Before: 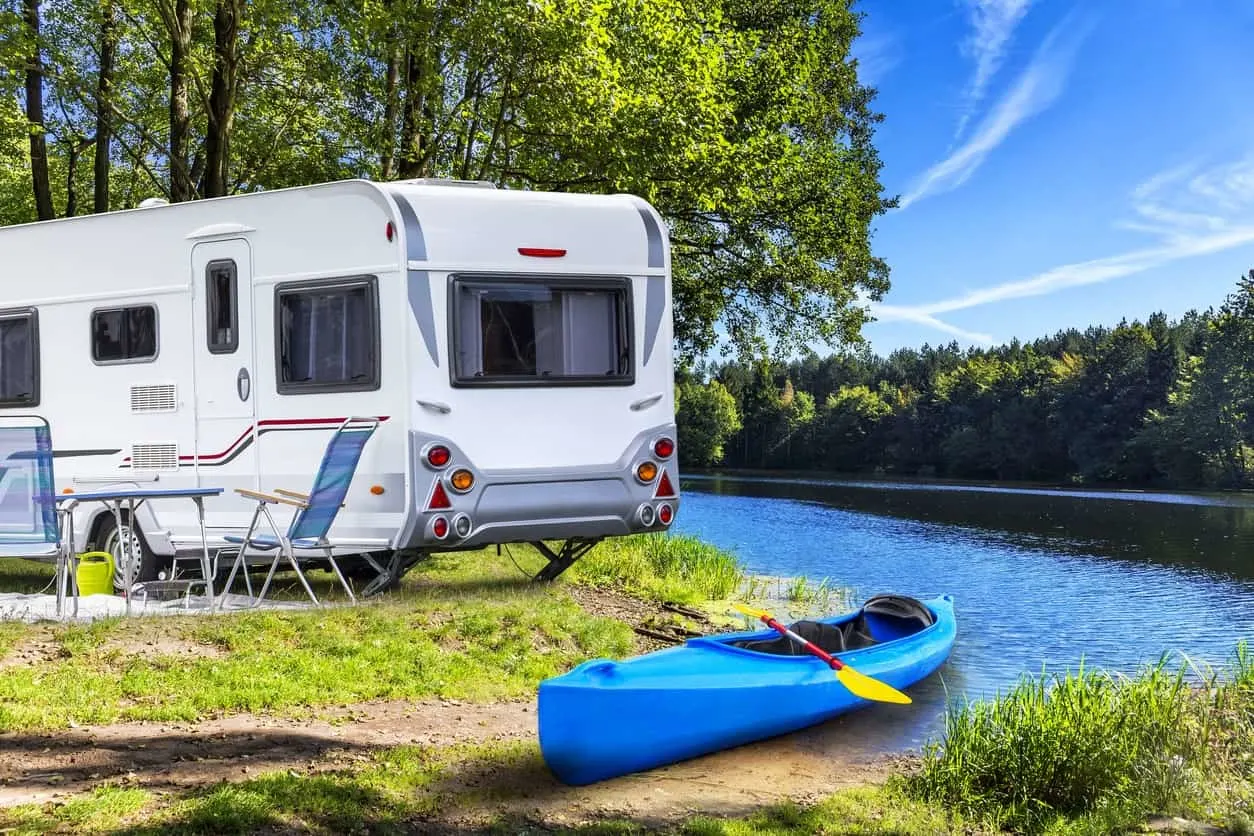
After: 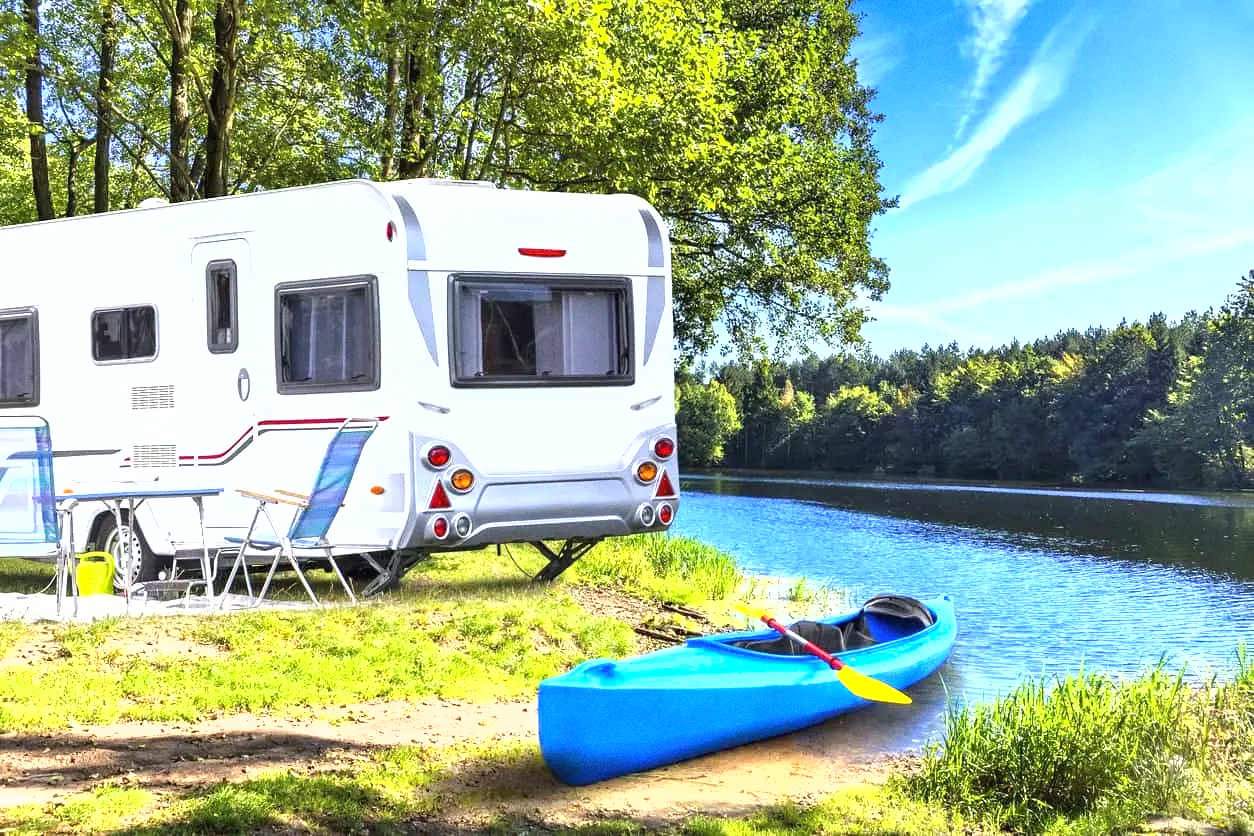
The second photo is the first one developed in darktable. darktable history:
exposure: black level correction 0, exposure 1.1 EV, compensate exposure bias true, compensate highlight preservation false
grain: coarseness 0.09 ISO, strength 16.61%
shadows and highlights: radius 125.46, shadows 21.19, highlights -21.19, low approximation 0.01
